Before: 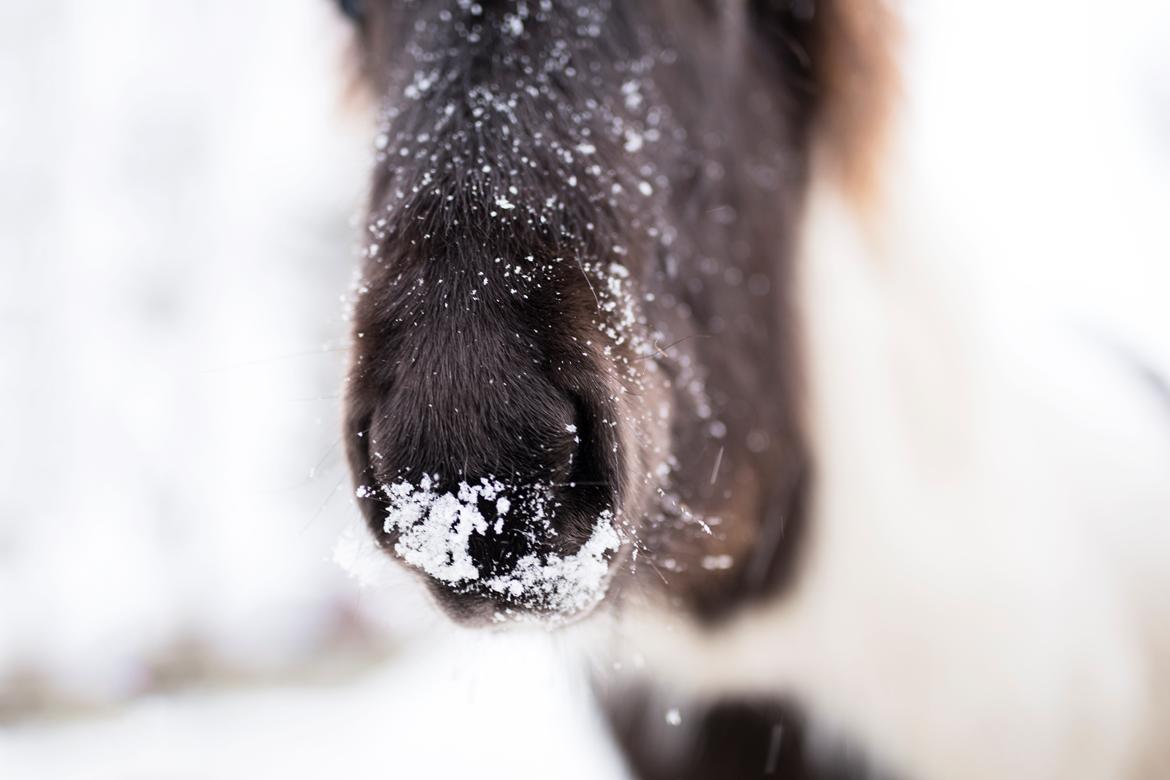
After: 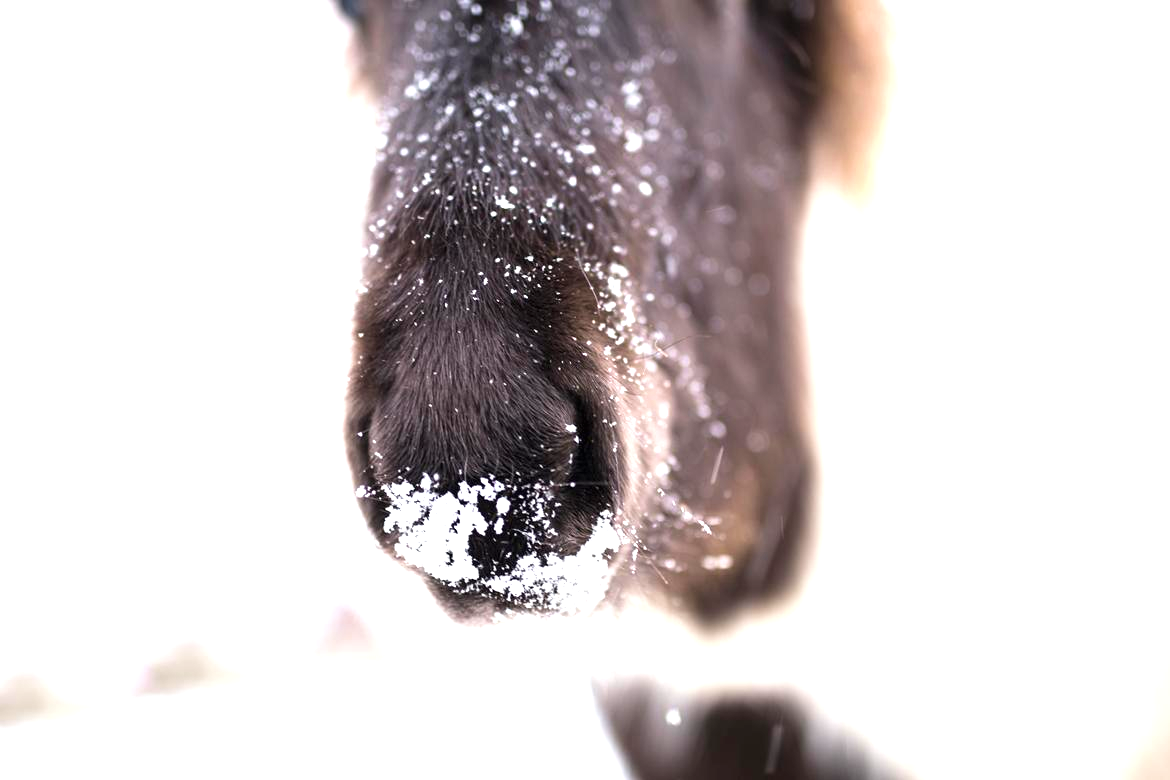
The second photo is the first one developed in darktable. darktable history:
velvia: on, module defaults
exposure: black level correction 0, exposure 0.952 EV, compensate highlight preservation false
color zones: curves: ch1 [(0.113, 0.438) (0.75, 0.5)]; ch2 [(0.12, 0.526) (0.75, 0.5)]
